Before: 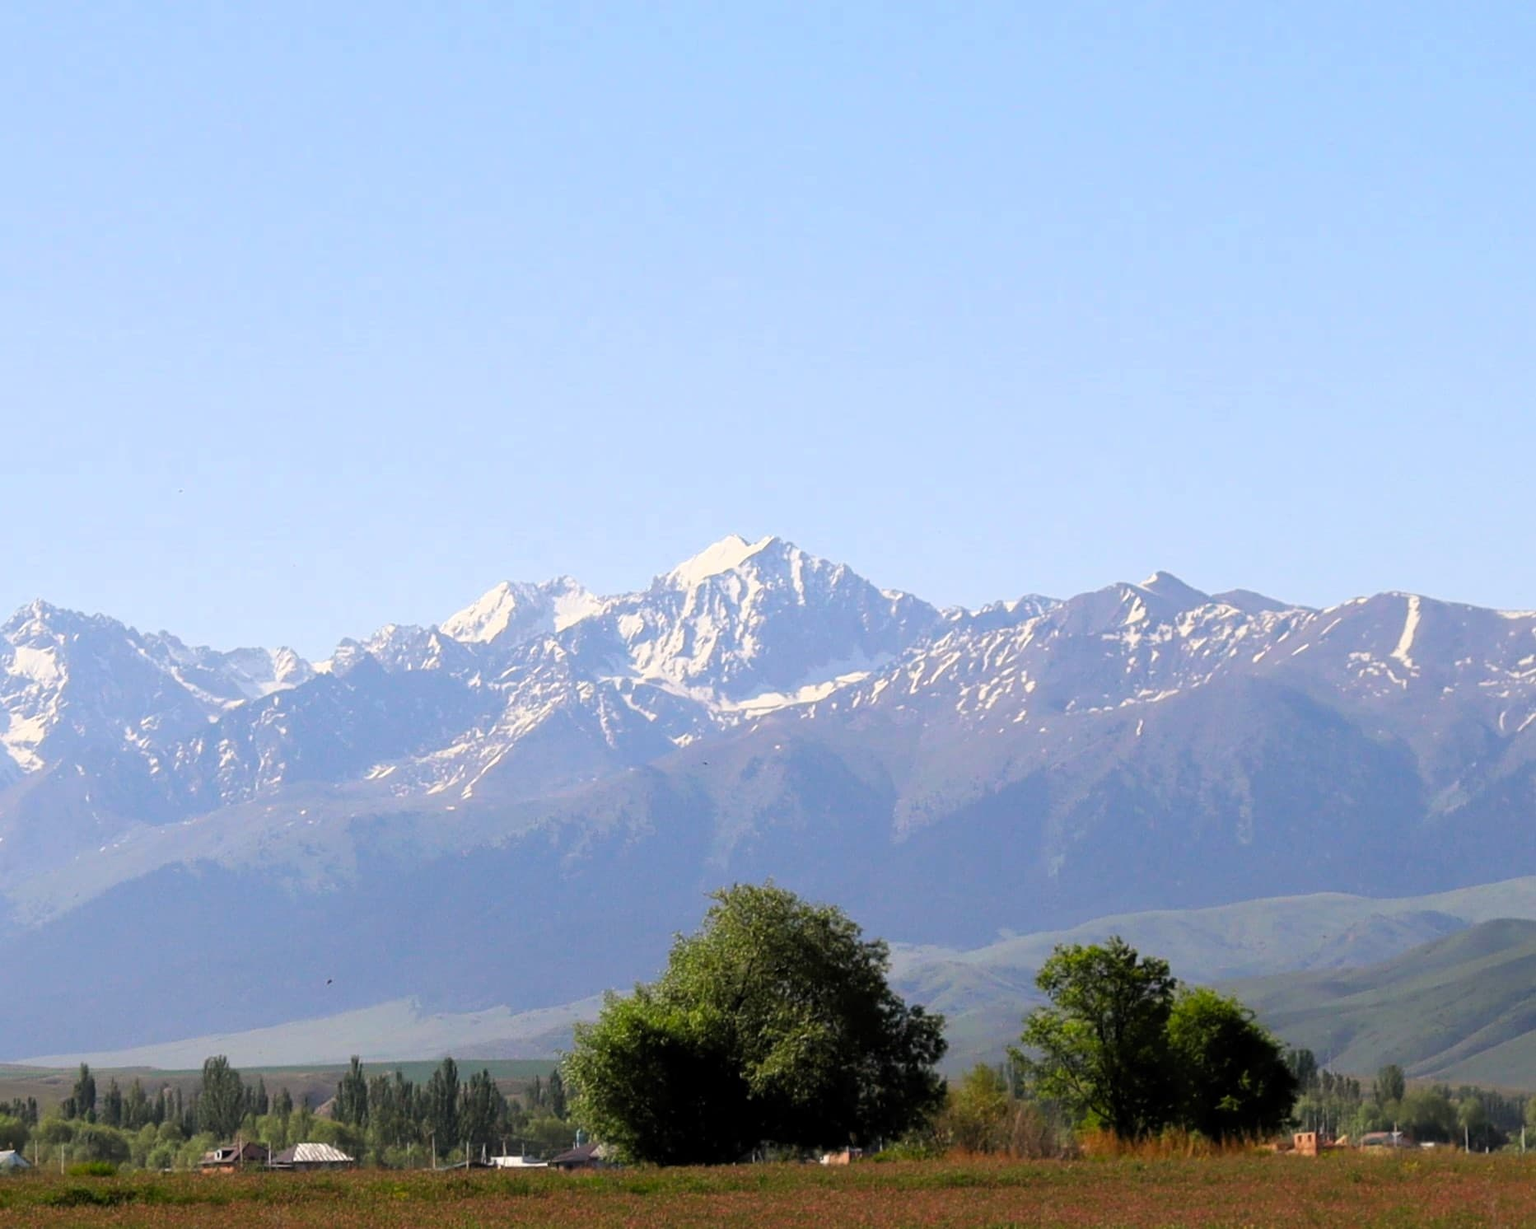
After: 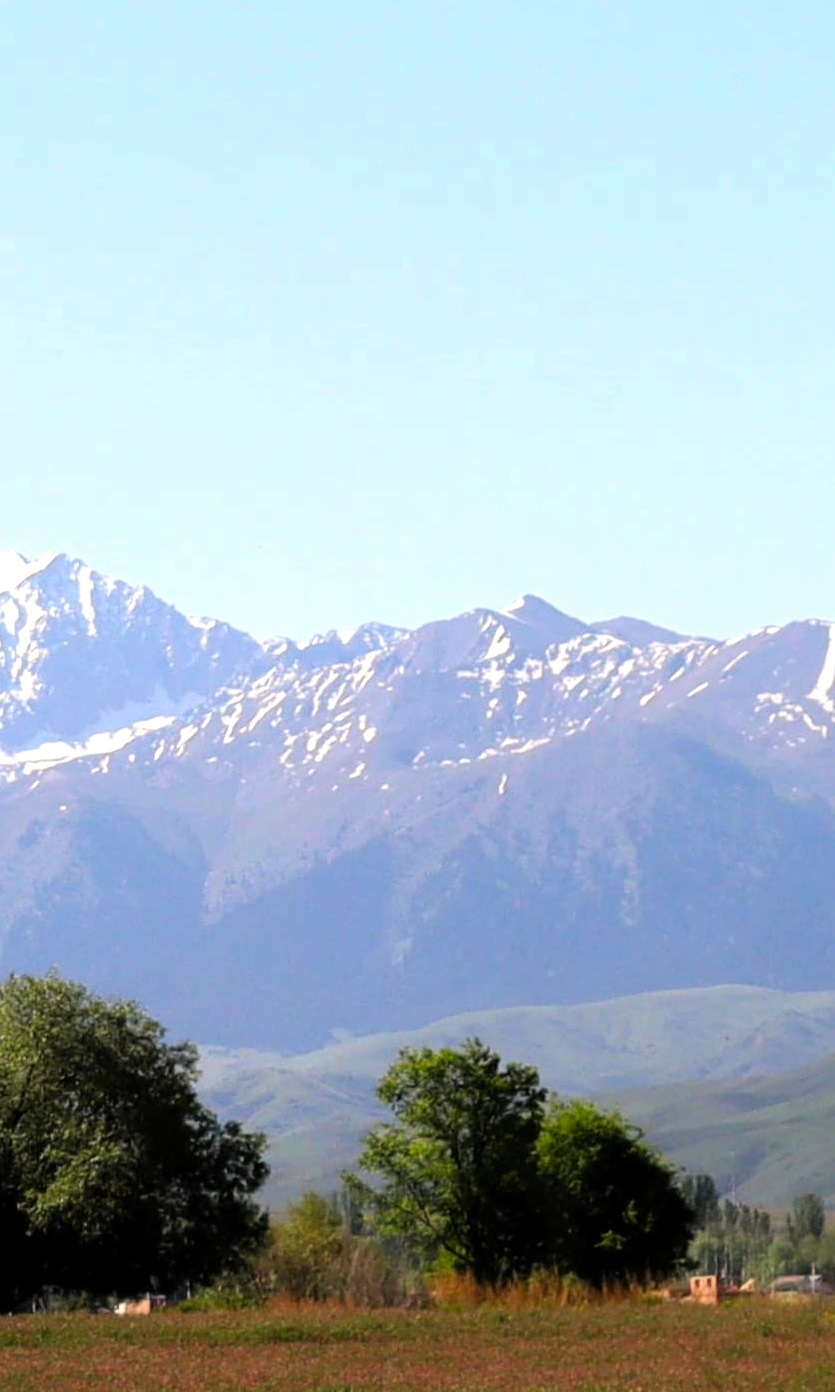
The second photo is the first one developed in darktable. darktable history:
tone equalizer: -8 EV -0.441 EV, -7 EV -0.36 EV, -6 EV -0.333 EV, -5 EV -0.215 EV, -3 EV 0.224 EV, -2 EV 0.326 EV, -1 EV 0.382 EV, +0 EV 0.427 EV
crop: left 47.277%, top 6.645%, right 7.945%
